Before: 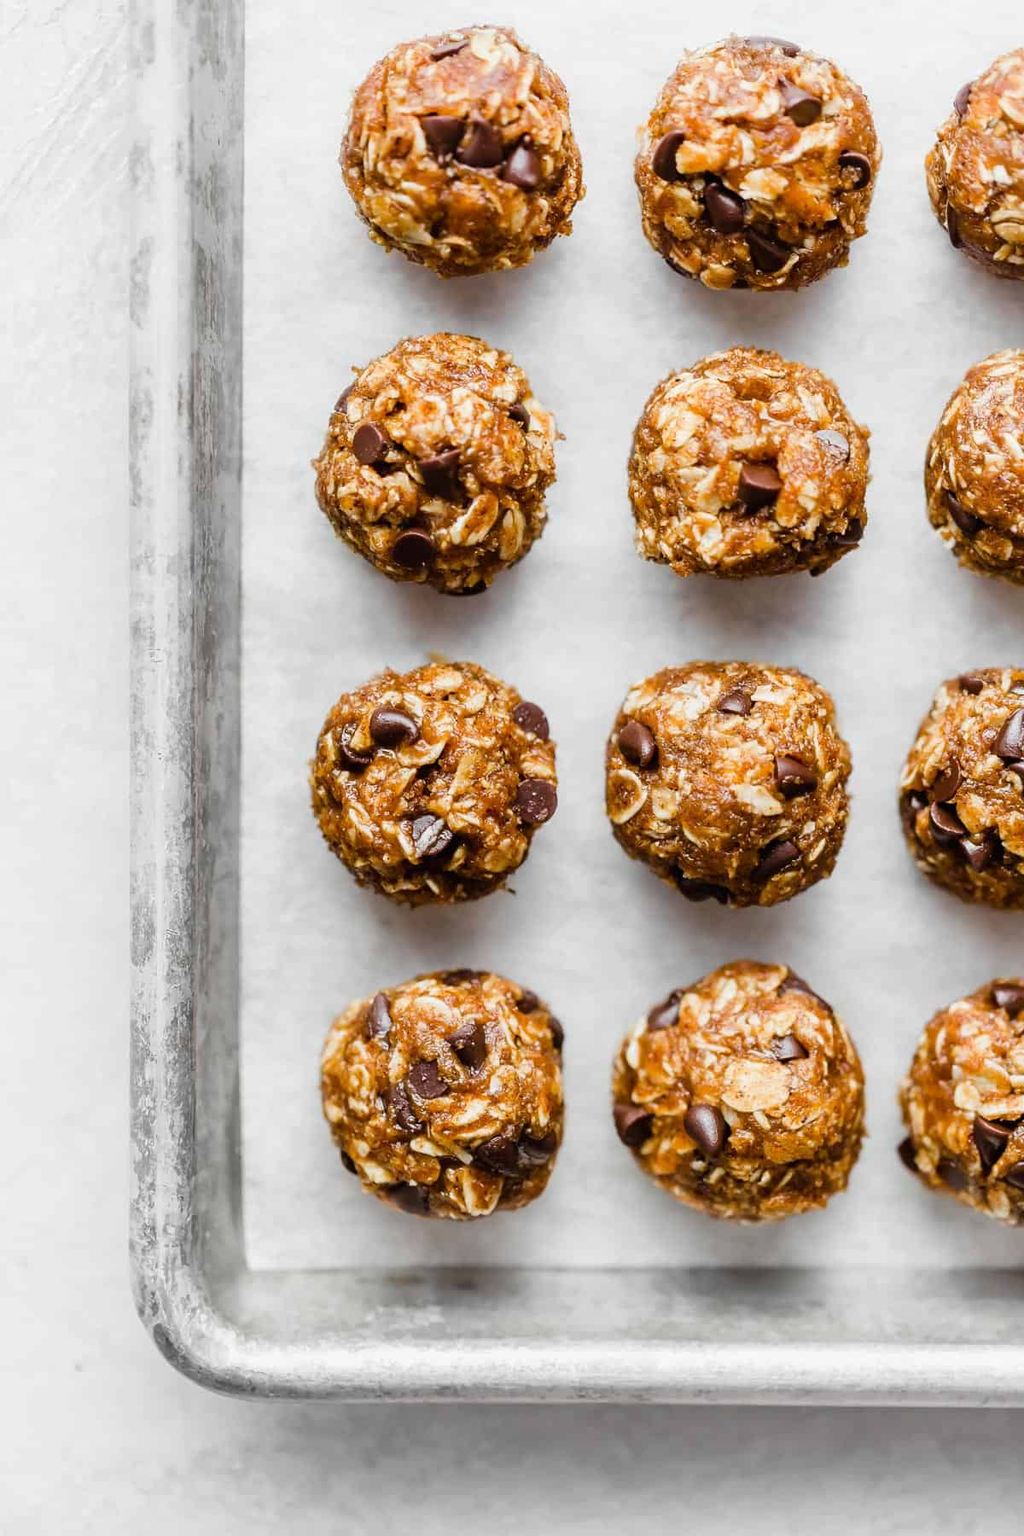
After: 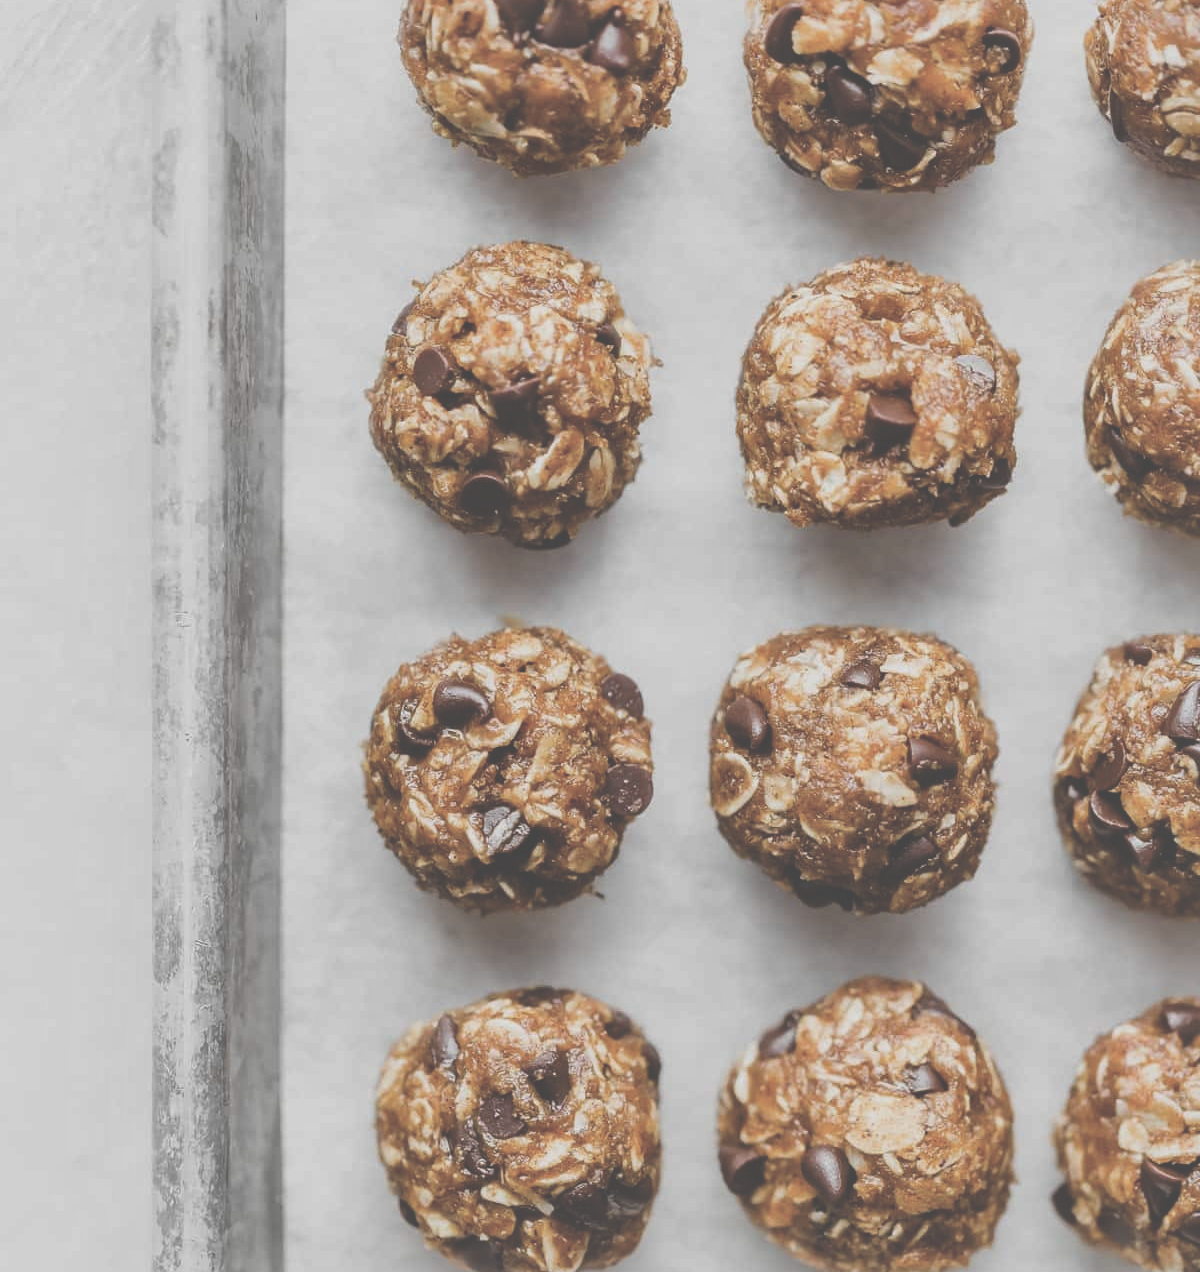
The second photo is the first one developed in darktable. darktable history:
crop and rotate: top 8.293%, bottom 20.996%
contrast brightness saturation: contrast -0.26, saturation -0.43
local contrast: mode bilateral grid, contrast 20, coarseness 50, detail 120%, midtone range 0.2
exposure: black level correction -0.041, exposure 0.064 EV, compensate highlight preservation false
